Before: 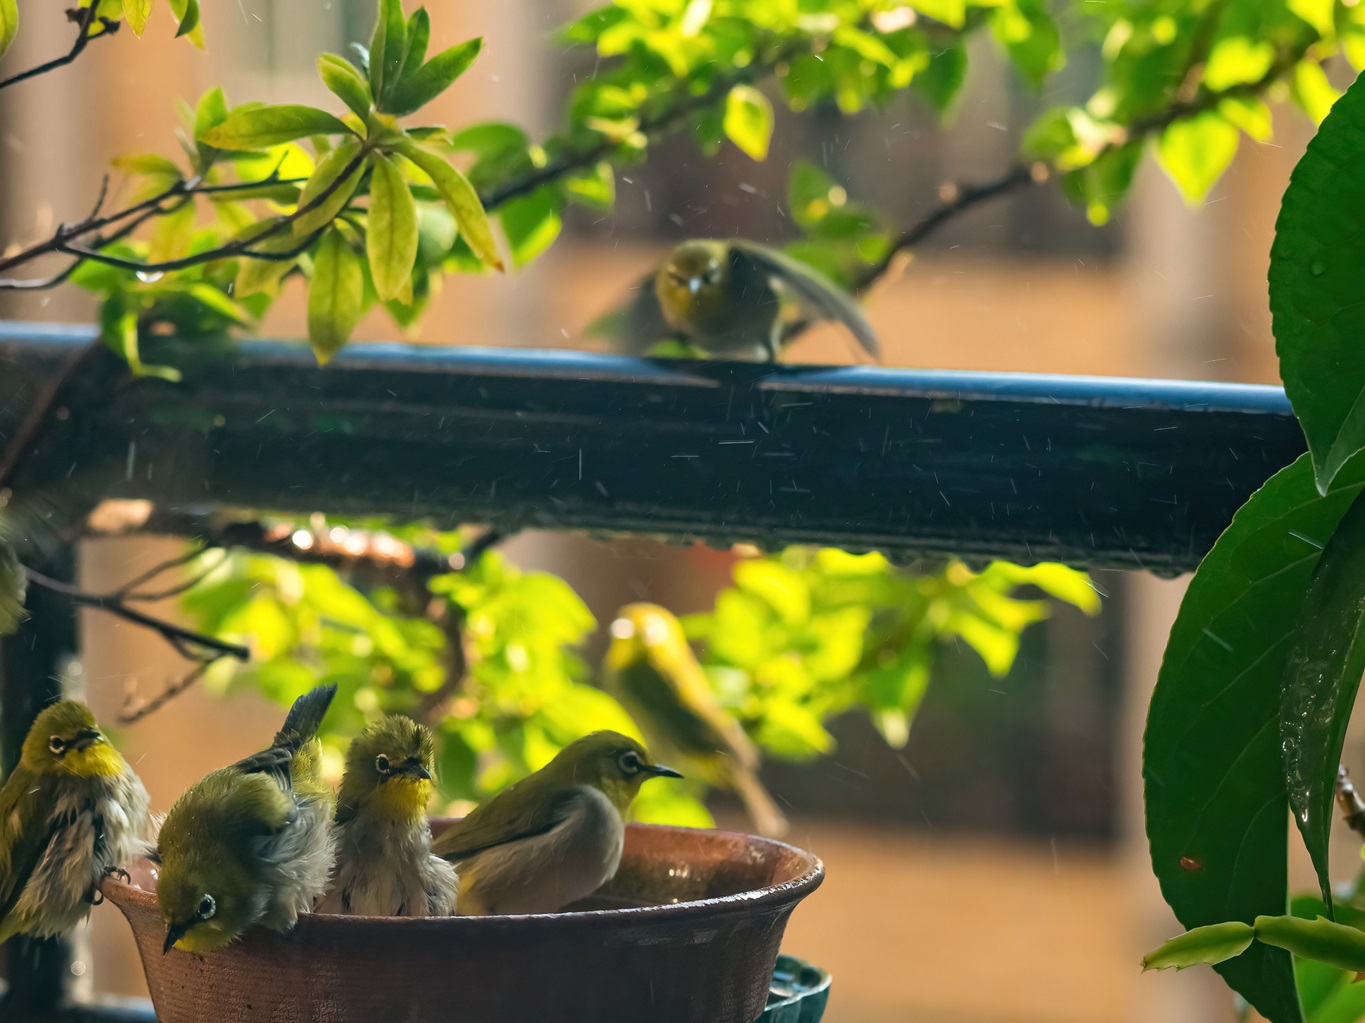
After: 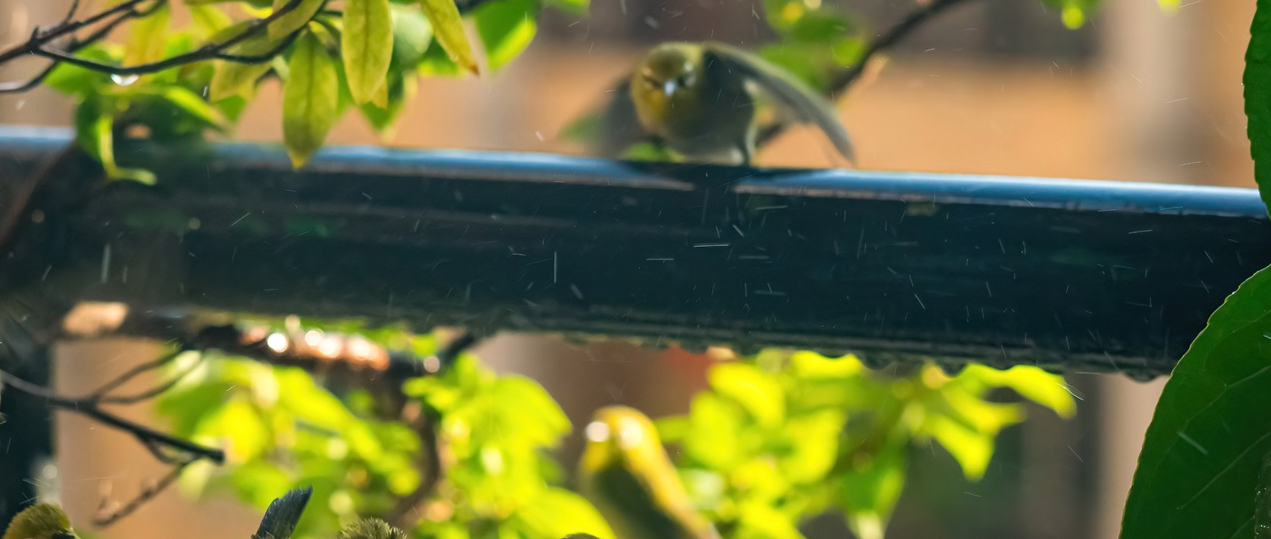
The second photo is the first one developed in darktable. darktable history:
tone equalizer: on, module defaults
crop: left 1.837%, top 19.344%, right 5.048%, bottom 27.935%
